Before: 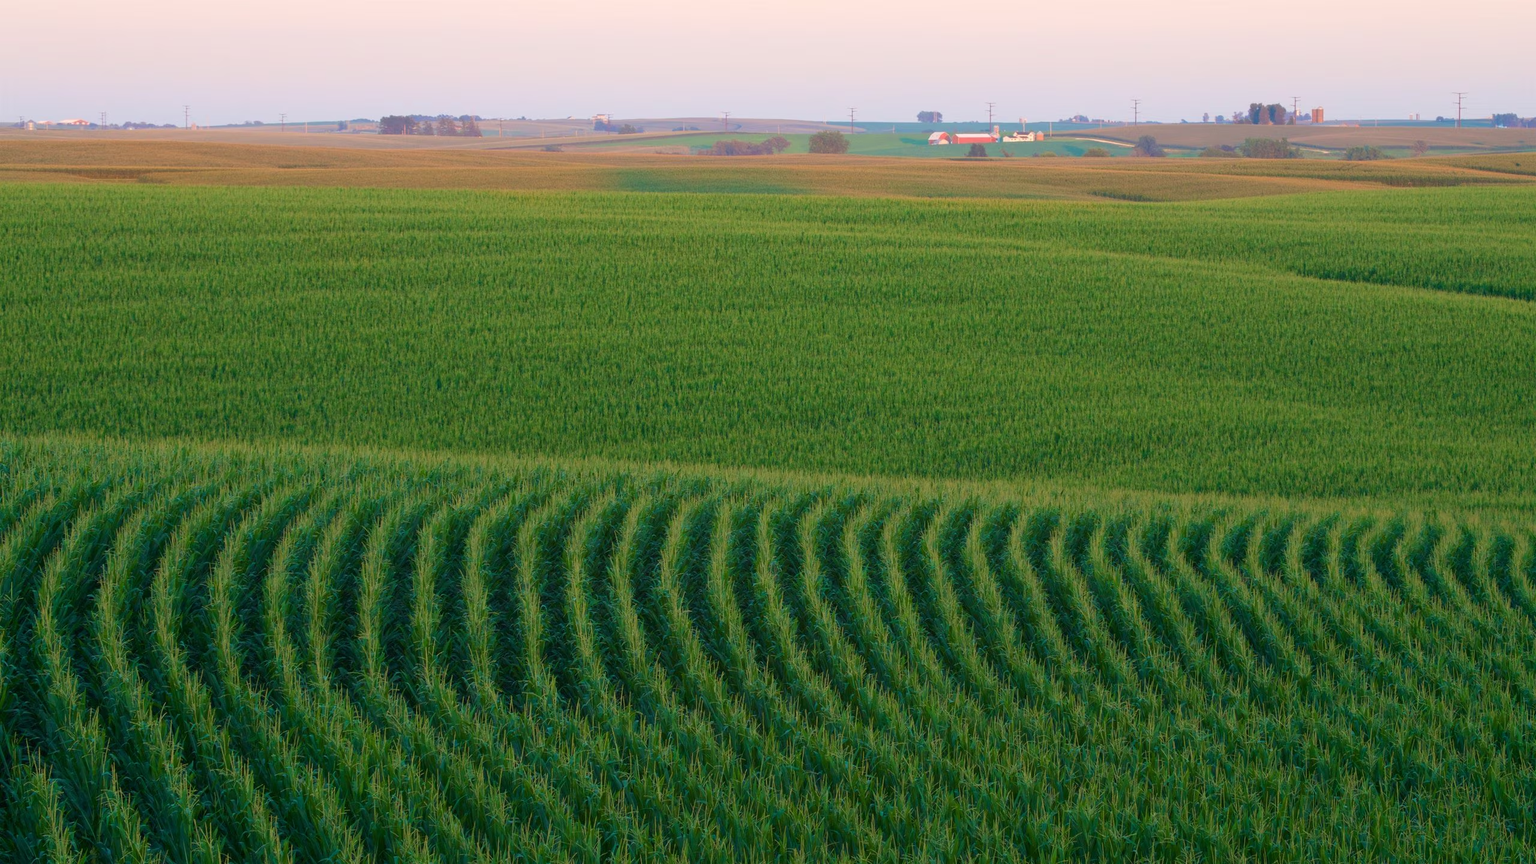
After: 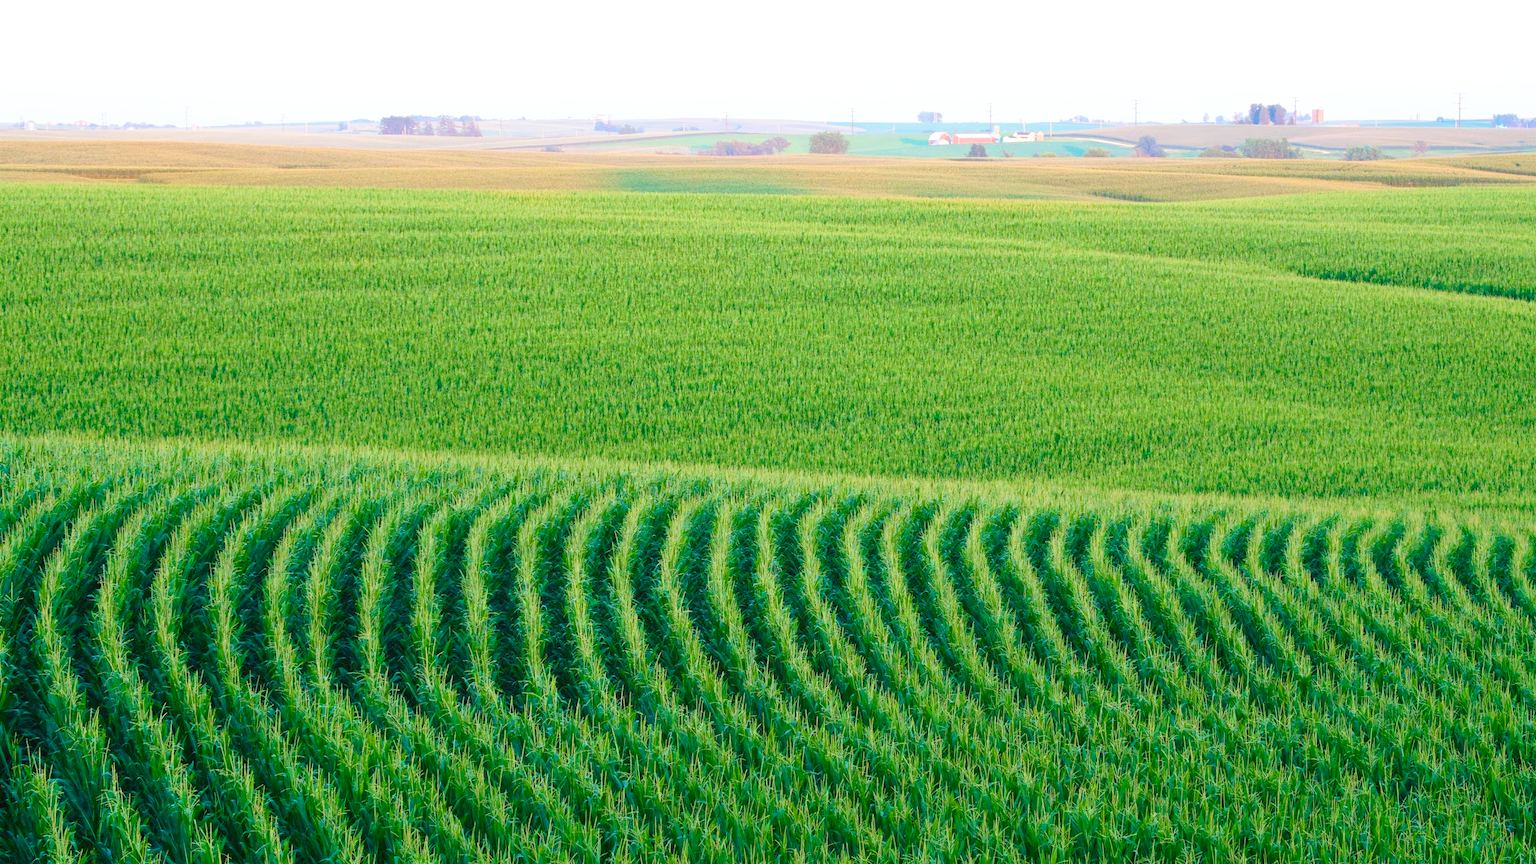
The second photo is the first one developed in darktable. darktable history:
exposure: exposure 0.6 EV, compensate highlight preservation false
base curve: curves: ch0 [(0, 0) (0.028, 0.03) (0.121, 0.232) (0.46, 0.748) (0.859, 0.968) (1, 1)], preserve colors none
white balance: red 0.925, blue 1.046
